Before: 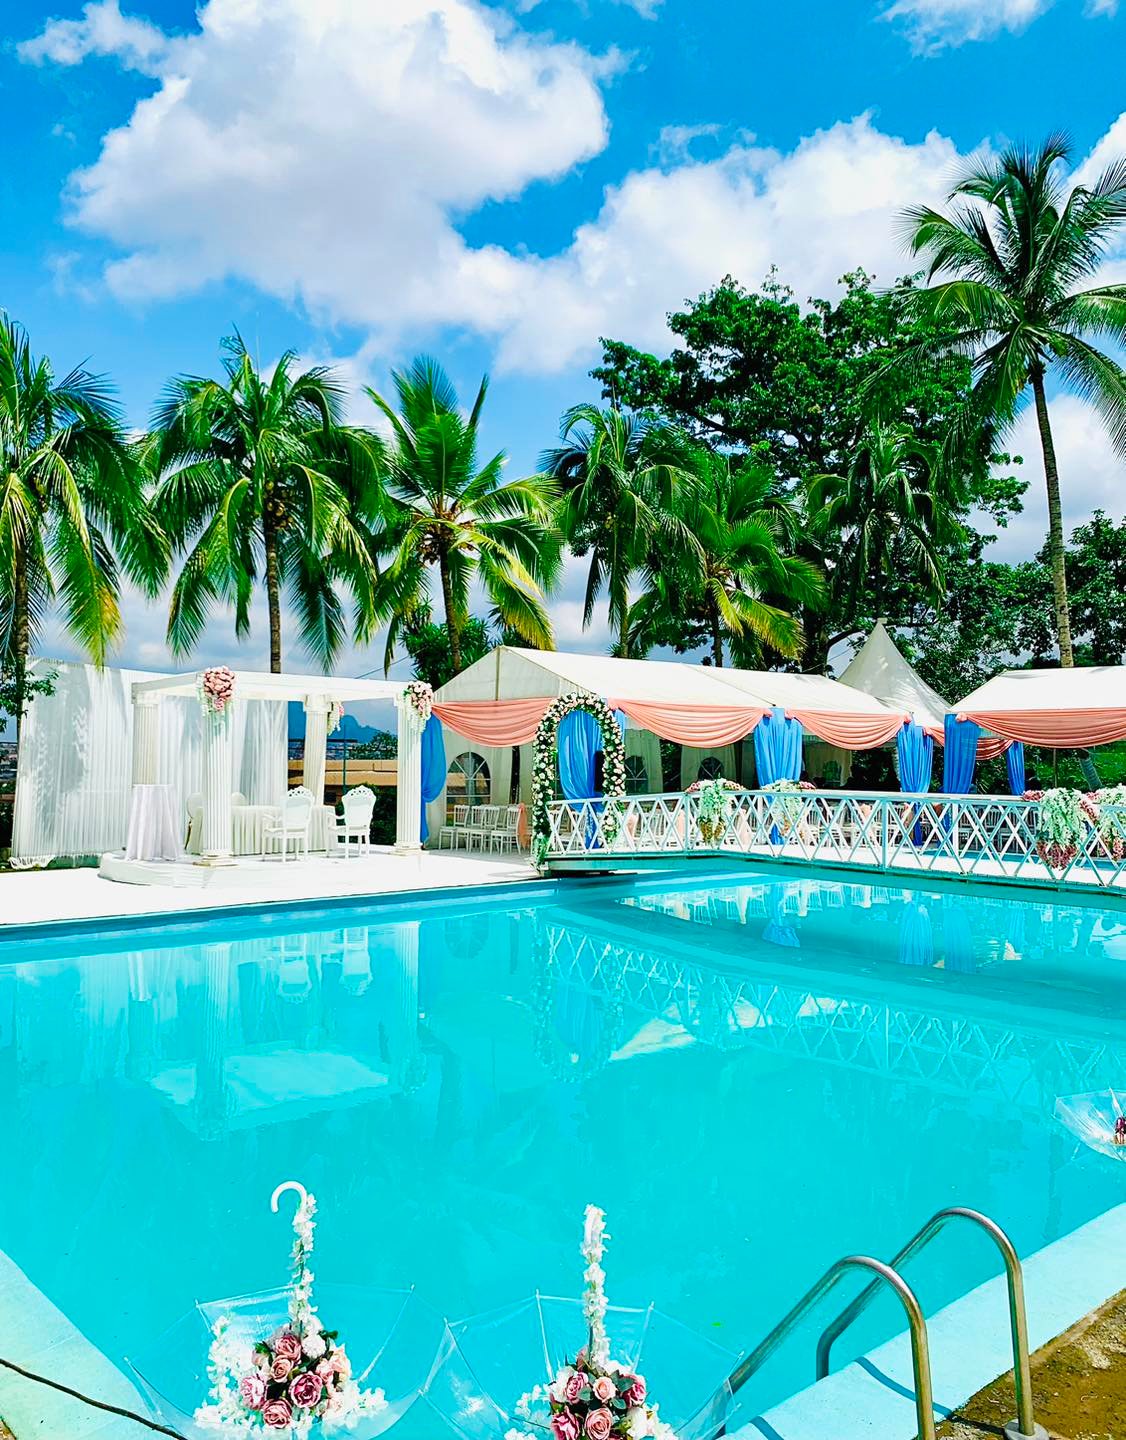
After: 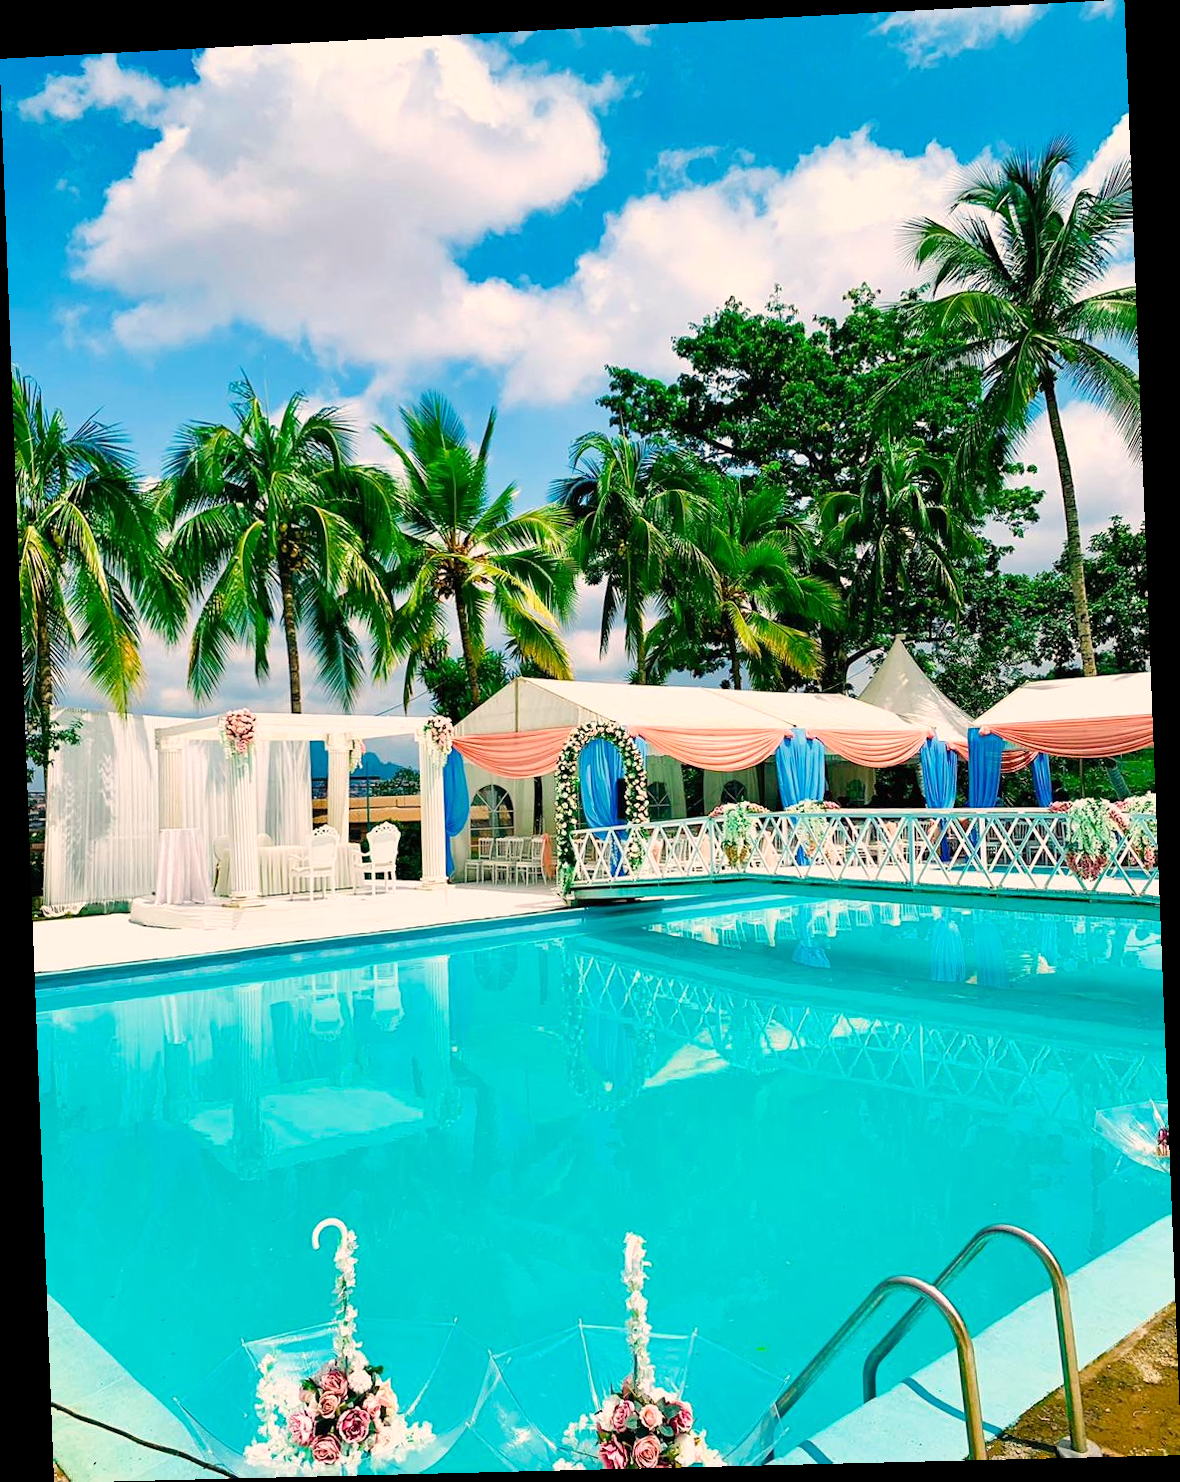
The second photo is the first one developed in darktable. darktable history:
white balance: red 1.127, blue 0.943
rotate and perspective: rotation -2.22°, lens shift (horizontal) -0.022, automatic cropping off
